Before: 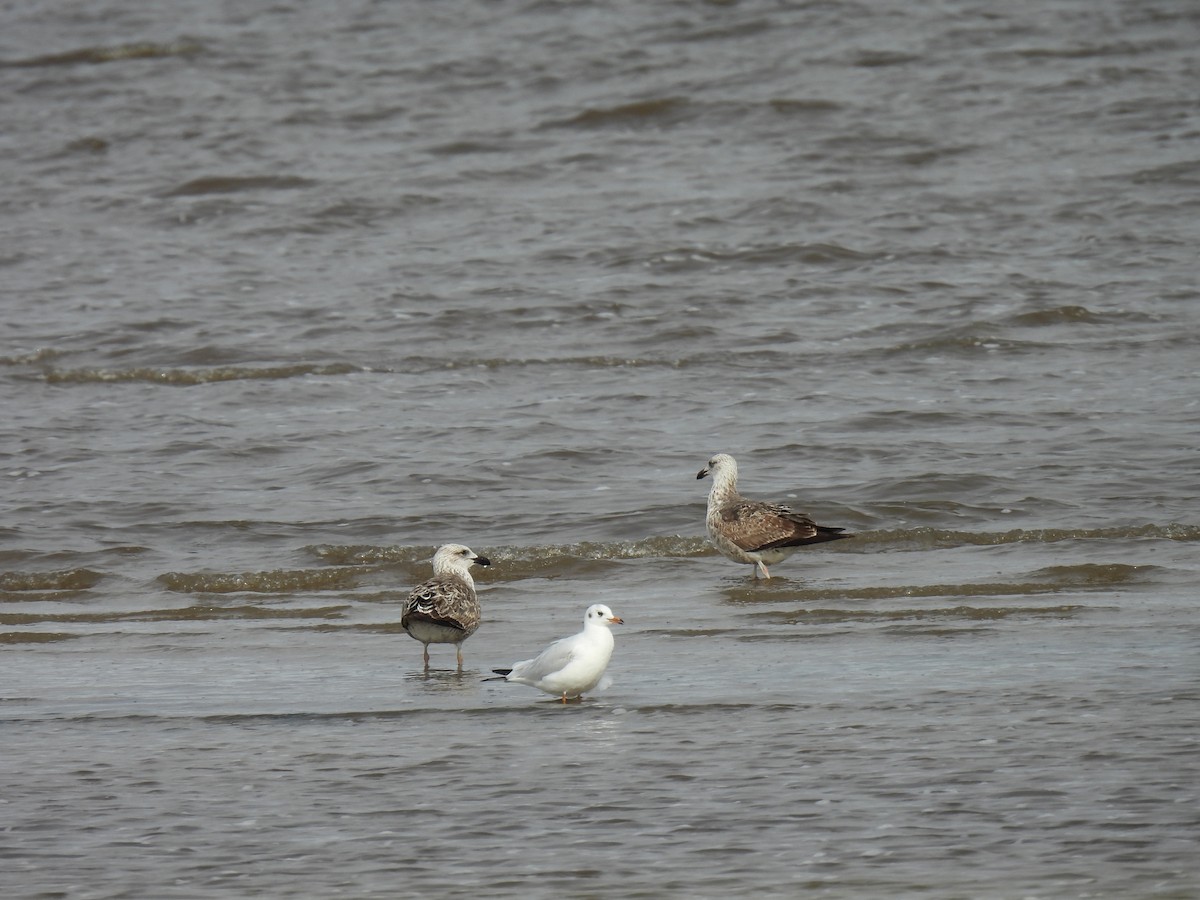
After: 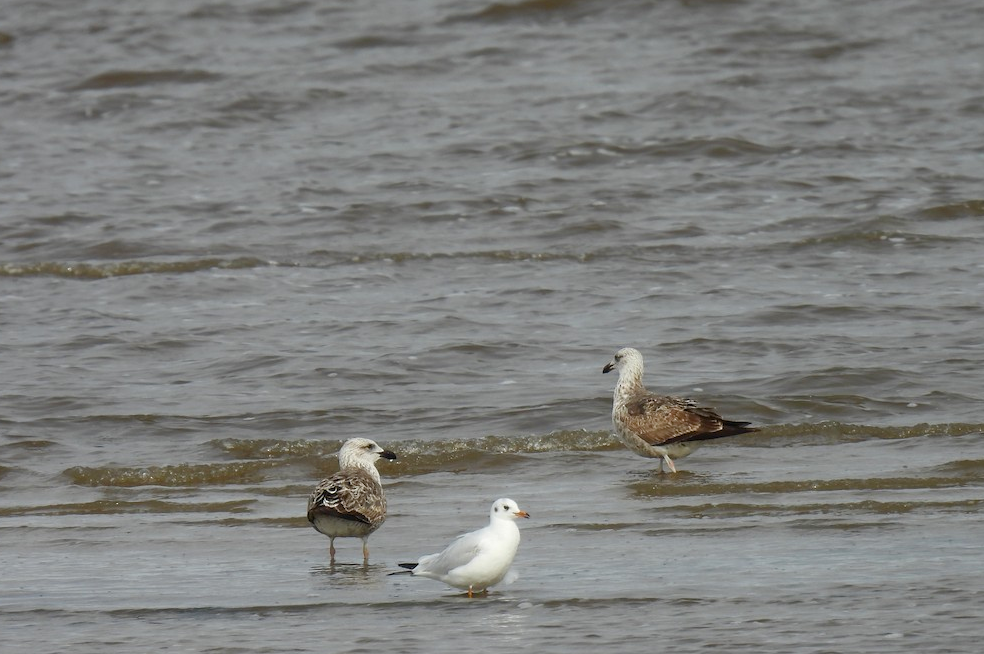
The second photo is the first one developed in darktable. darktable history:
color balance rgb: perceptual saturation grading › global saturation 20%, perceptual saturation grading › highlights -25%, perceptual saturation grading › shadows 25%
crop: left 7.856%, top 11.836%, right 10.12%, bottom 15.387%
